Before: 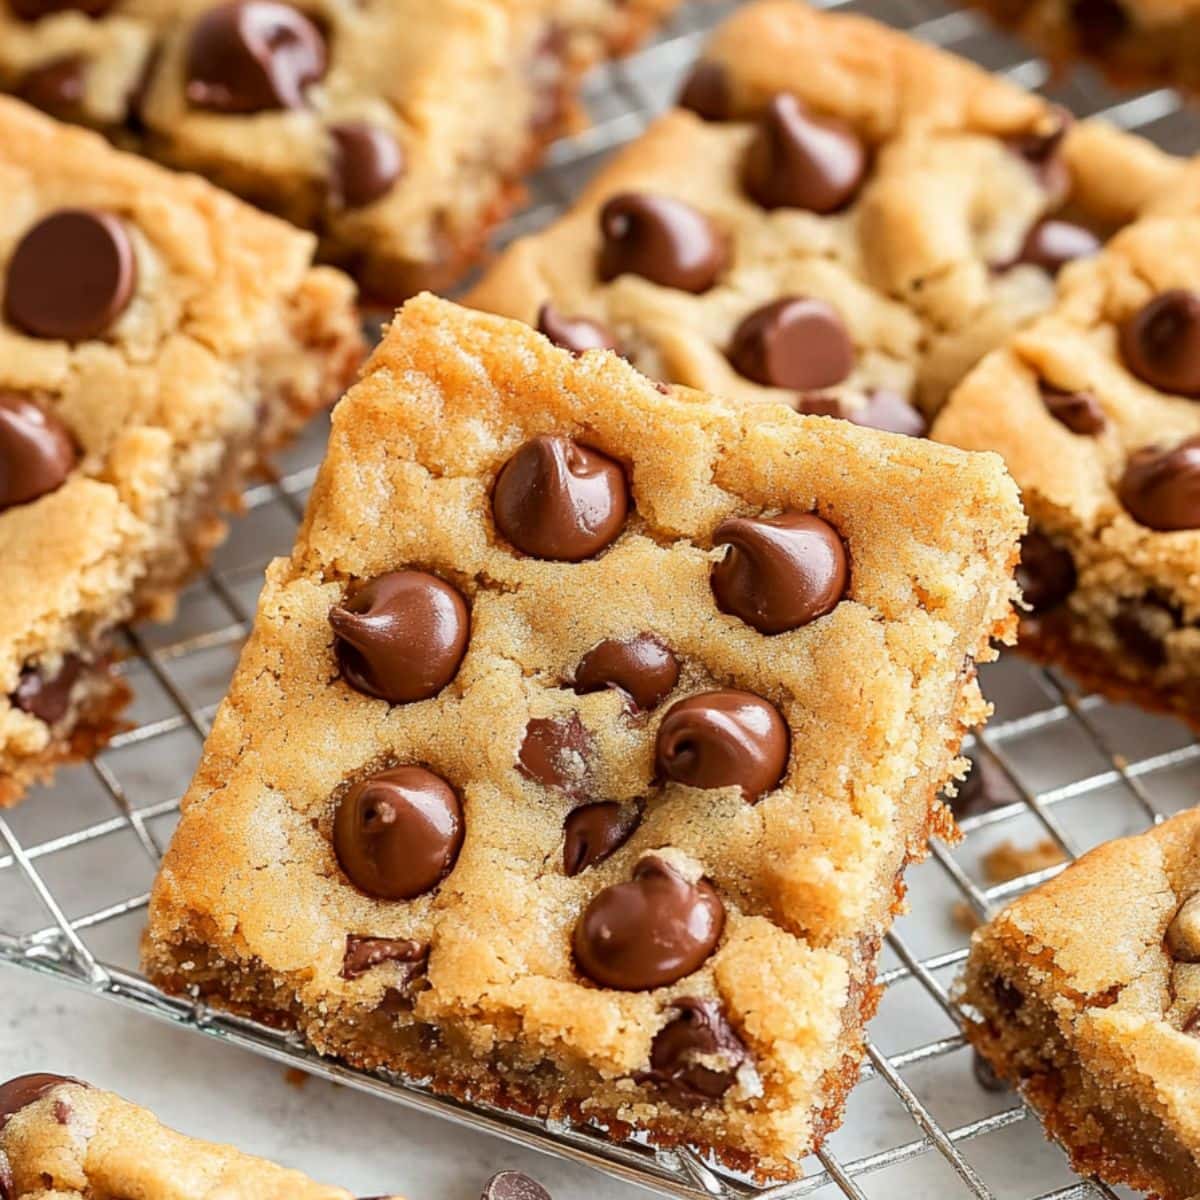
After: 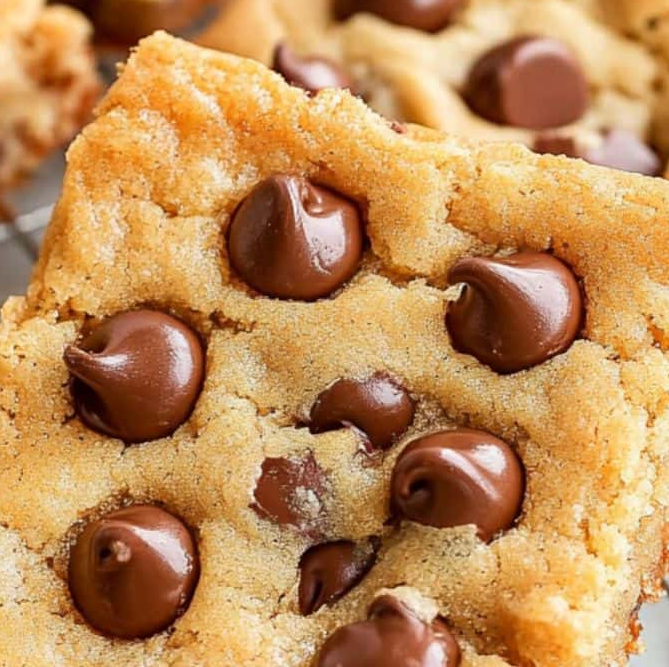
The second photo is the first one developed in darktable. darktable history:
crop and rotate: left 22.12%, top 21.822%, right 22.098%, bottom 22.584%
